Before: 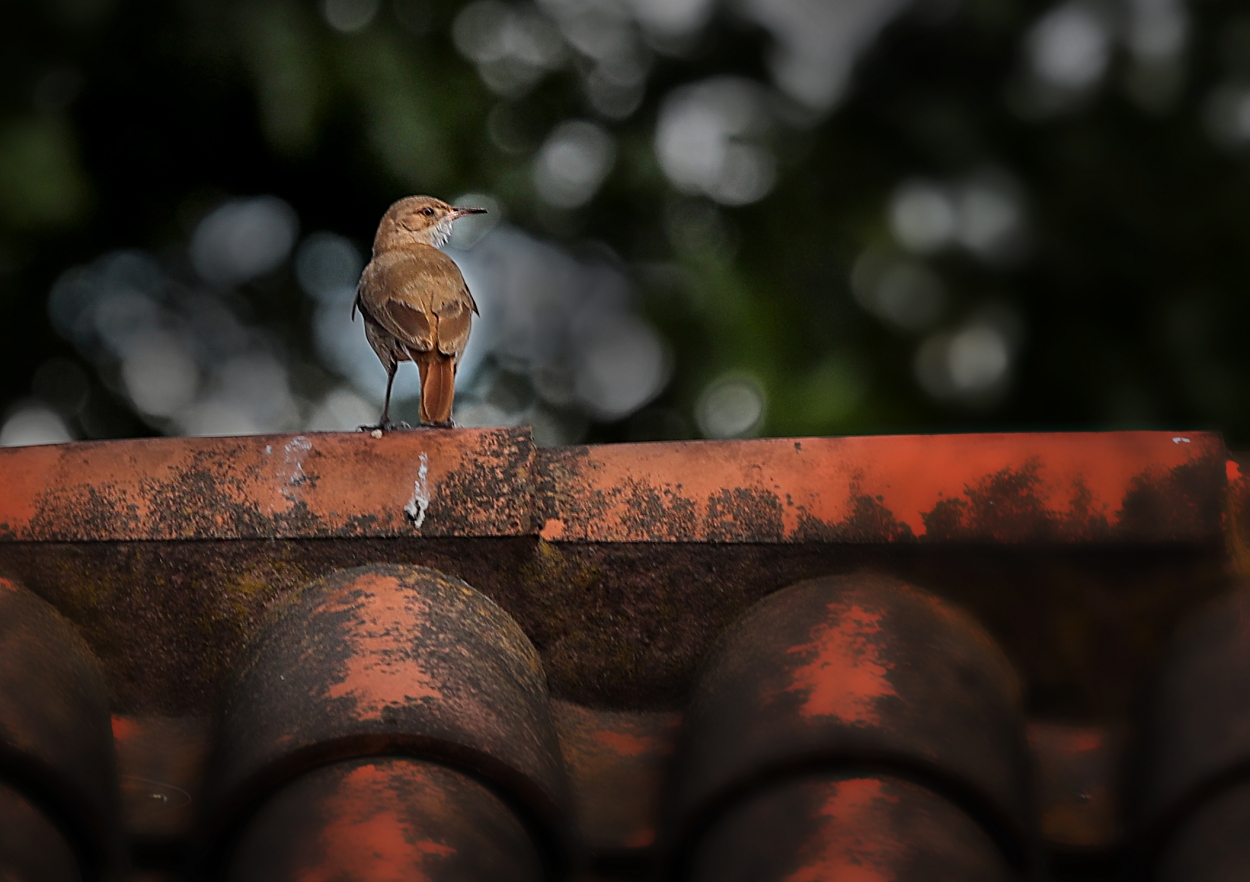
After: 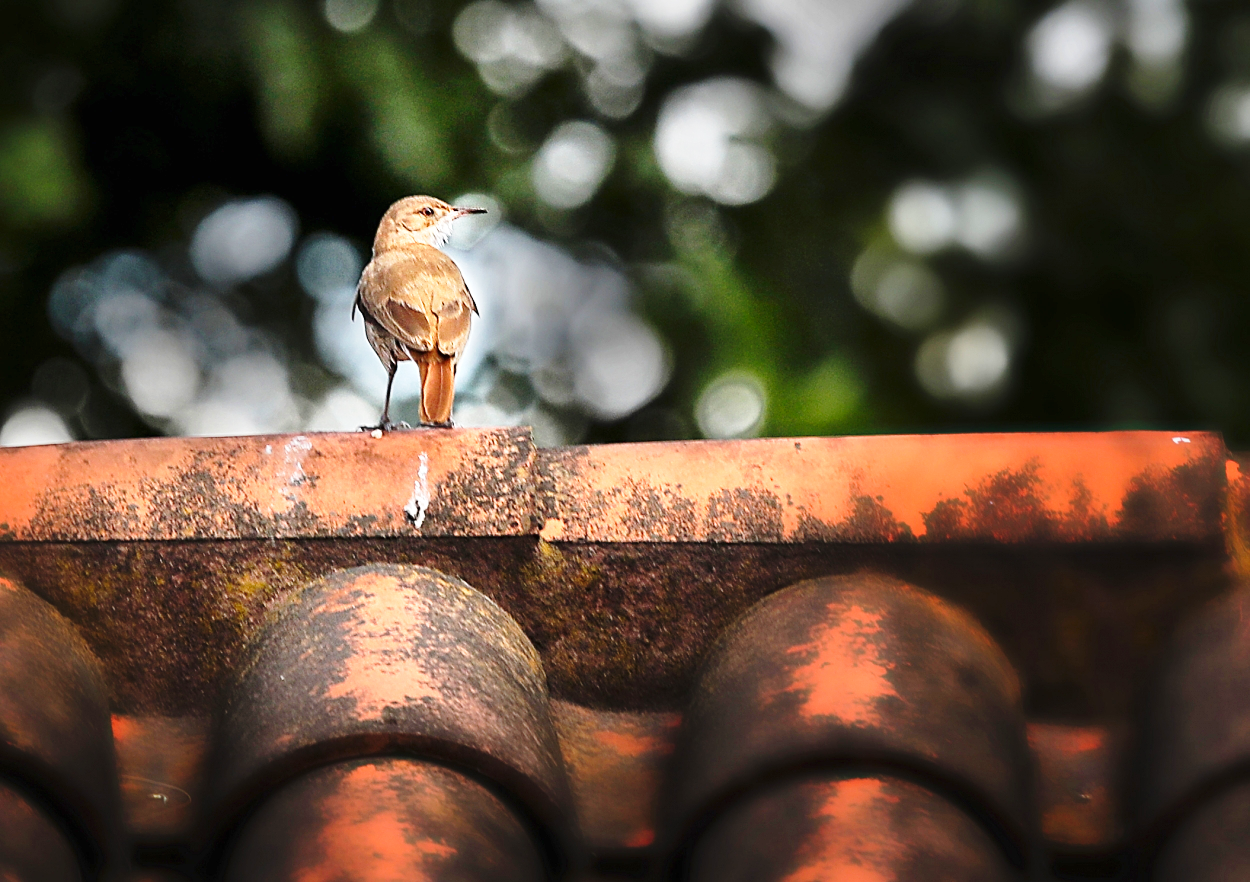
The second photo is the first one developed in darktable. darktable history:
base curve: curves: ch0 [(0, 0) (0.028, 0.03) (0.121, 0.232) (0.46, 0.748) (0.859, 0.968) (1, 1)], preserve colors none
exposure: black level correction 0, exposure 1.2 EV, compensate exposure bias true, compensate highlight preservation false
